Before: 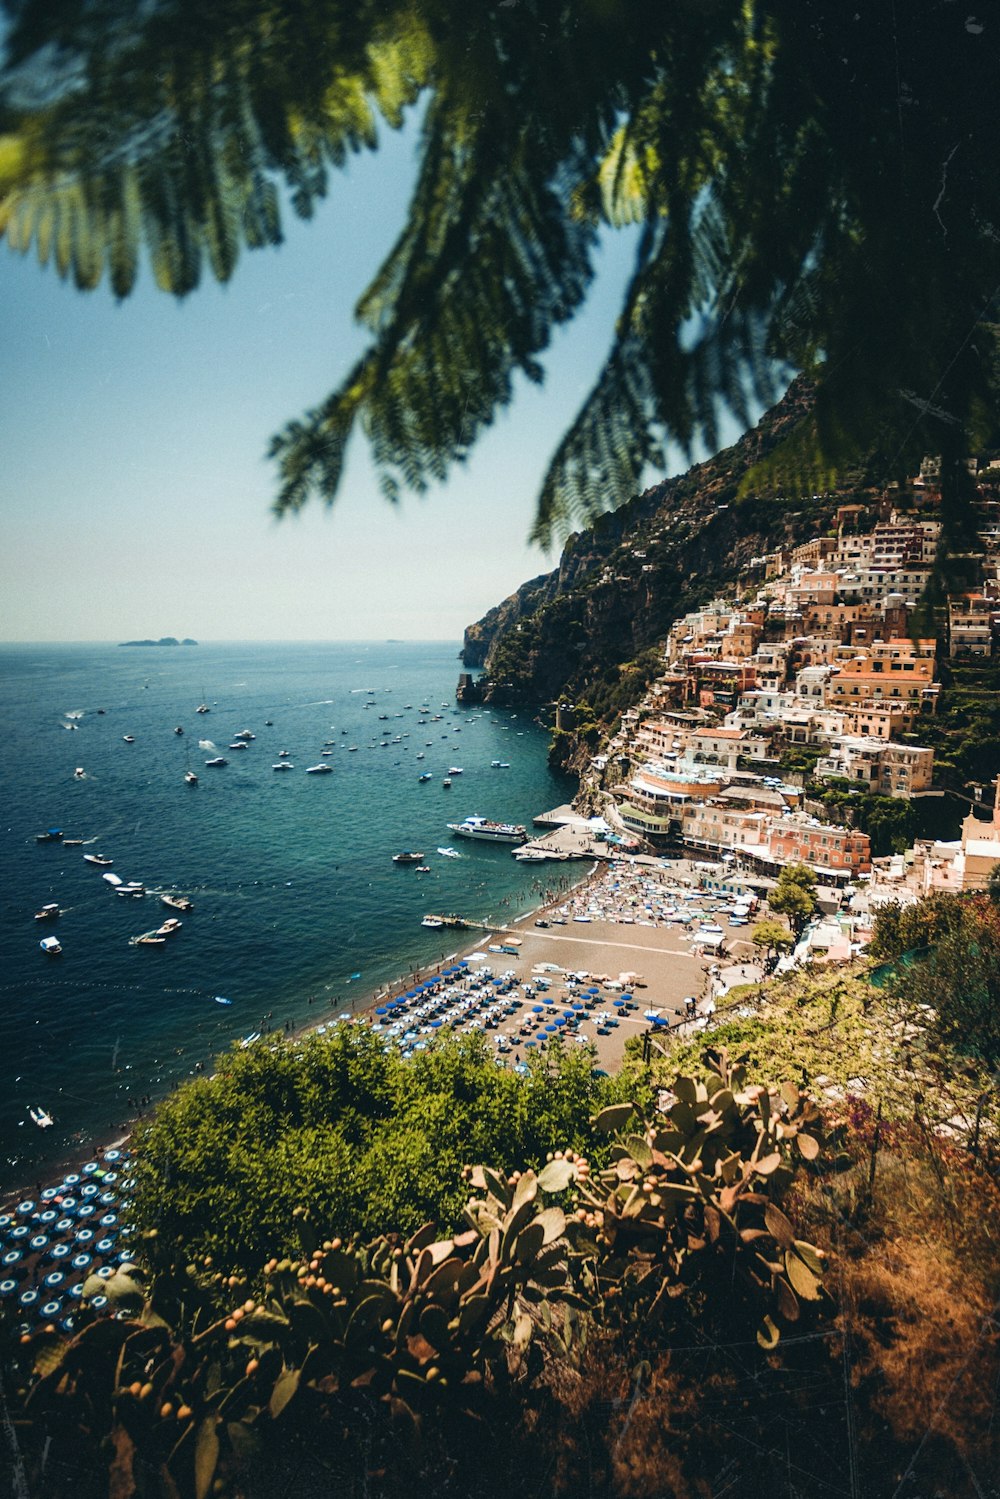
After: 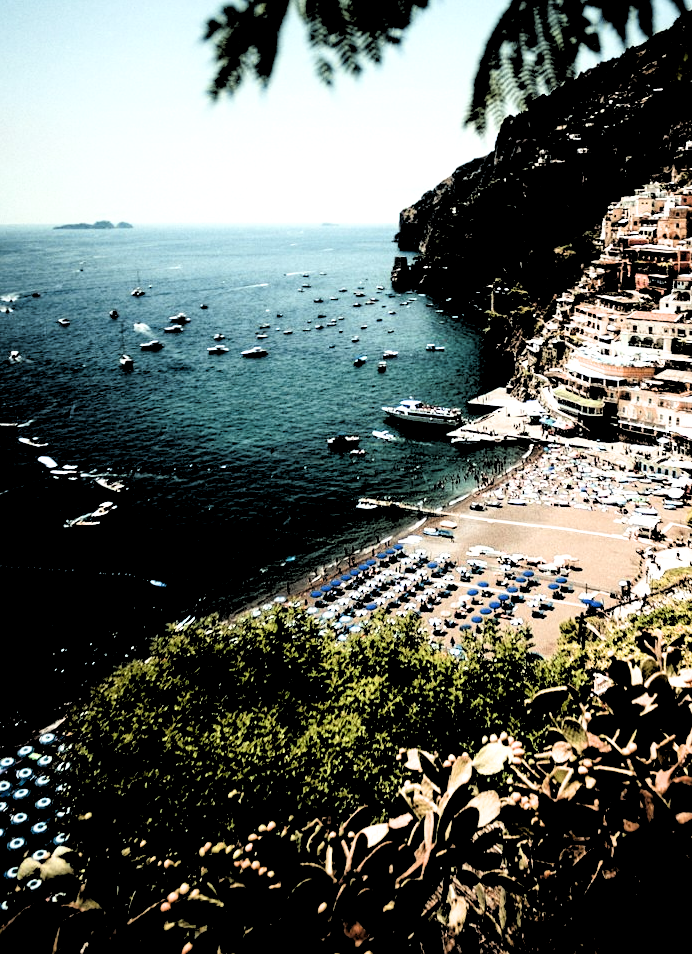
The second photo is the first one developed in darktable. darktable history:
crop: left 6.587%, top 27.849%, right 24.14%, bottom 8.443%
filmic rgb: black relative exposure -1.02 EV, white relative exposure 2.06 EV, threshold 5.95 EV, hardness 1.59, contrast 2.238, iterations of high-quality reconstruction 0, contrast in shadows safe, enable highlight reconstruction true
local contrast: highlights 102%, shadows 100%, detail 120%, midtone range 0.2
